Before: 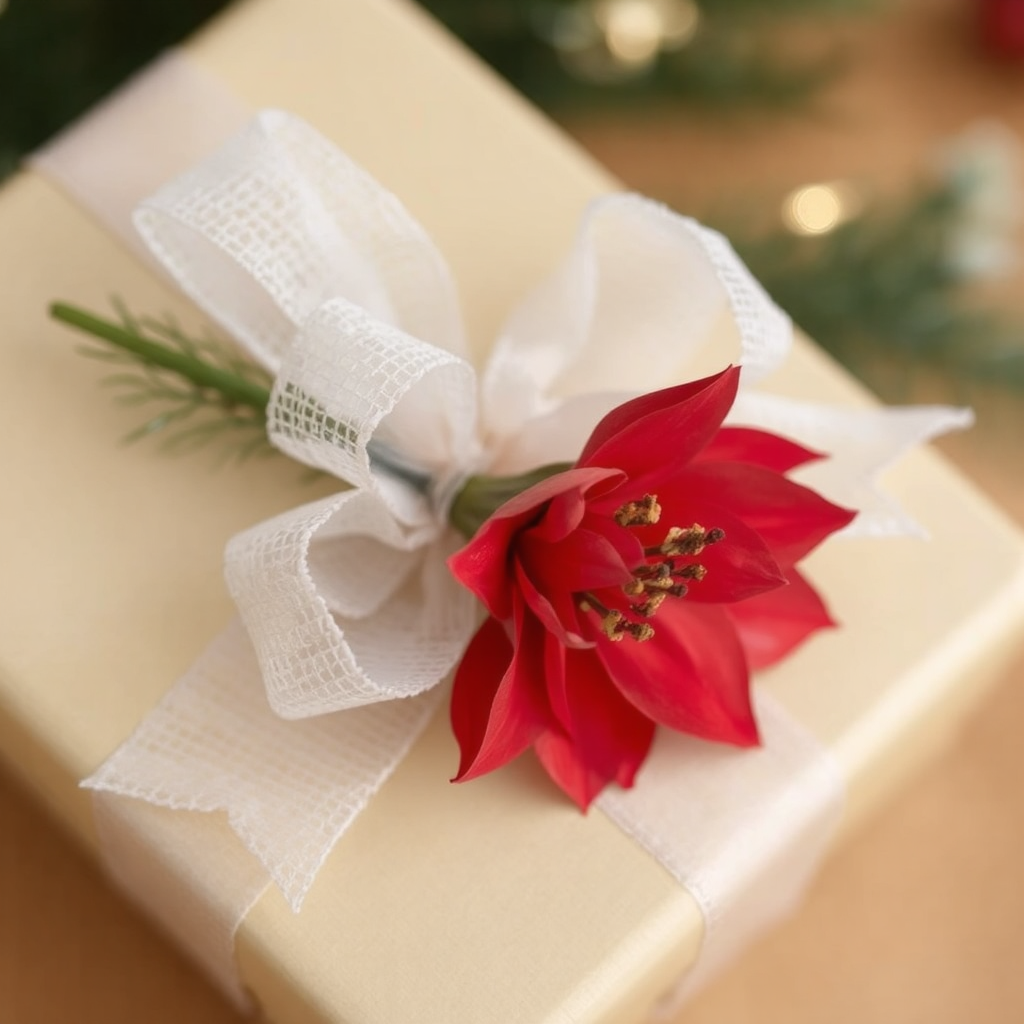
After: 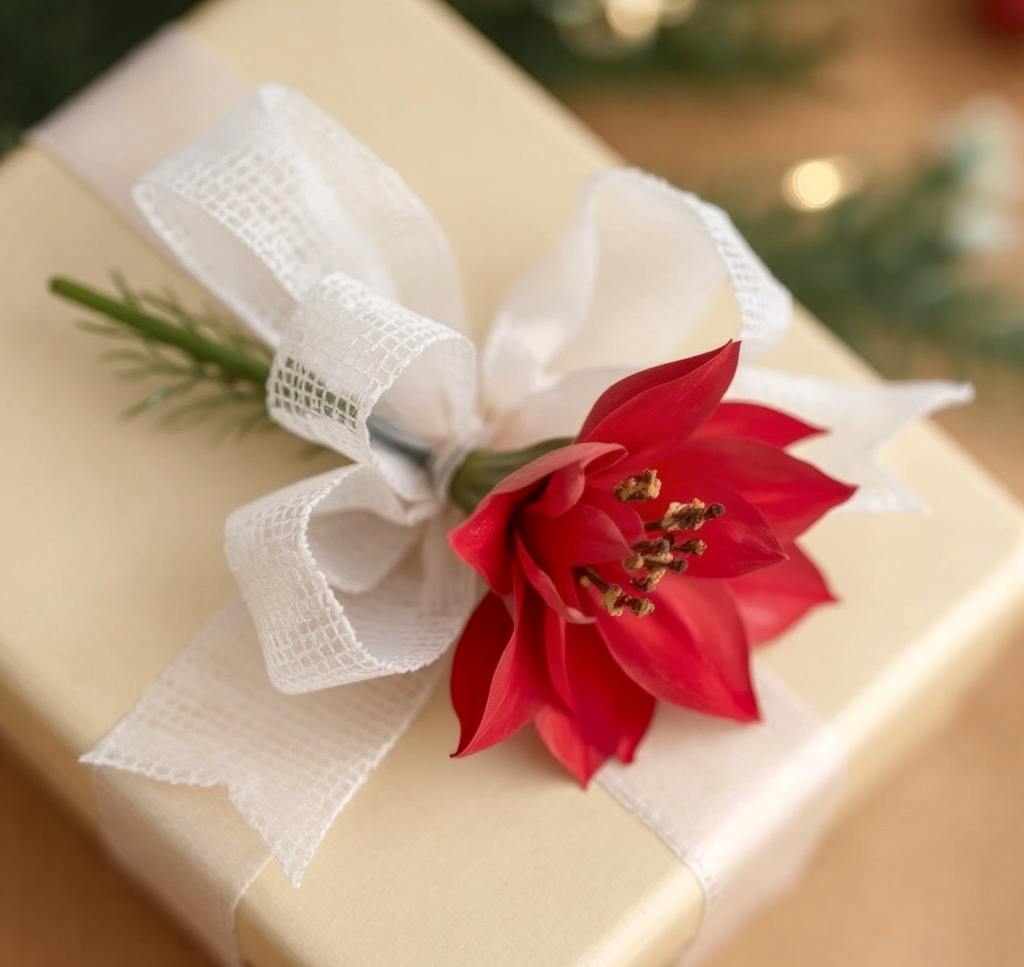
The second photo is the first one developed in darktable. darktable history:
local contrast: on, module defaults
crop and rotate: top 2.479%, bottom 3.018%
